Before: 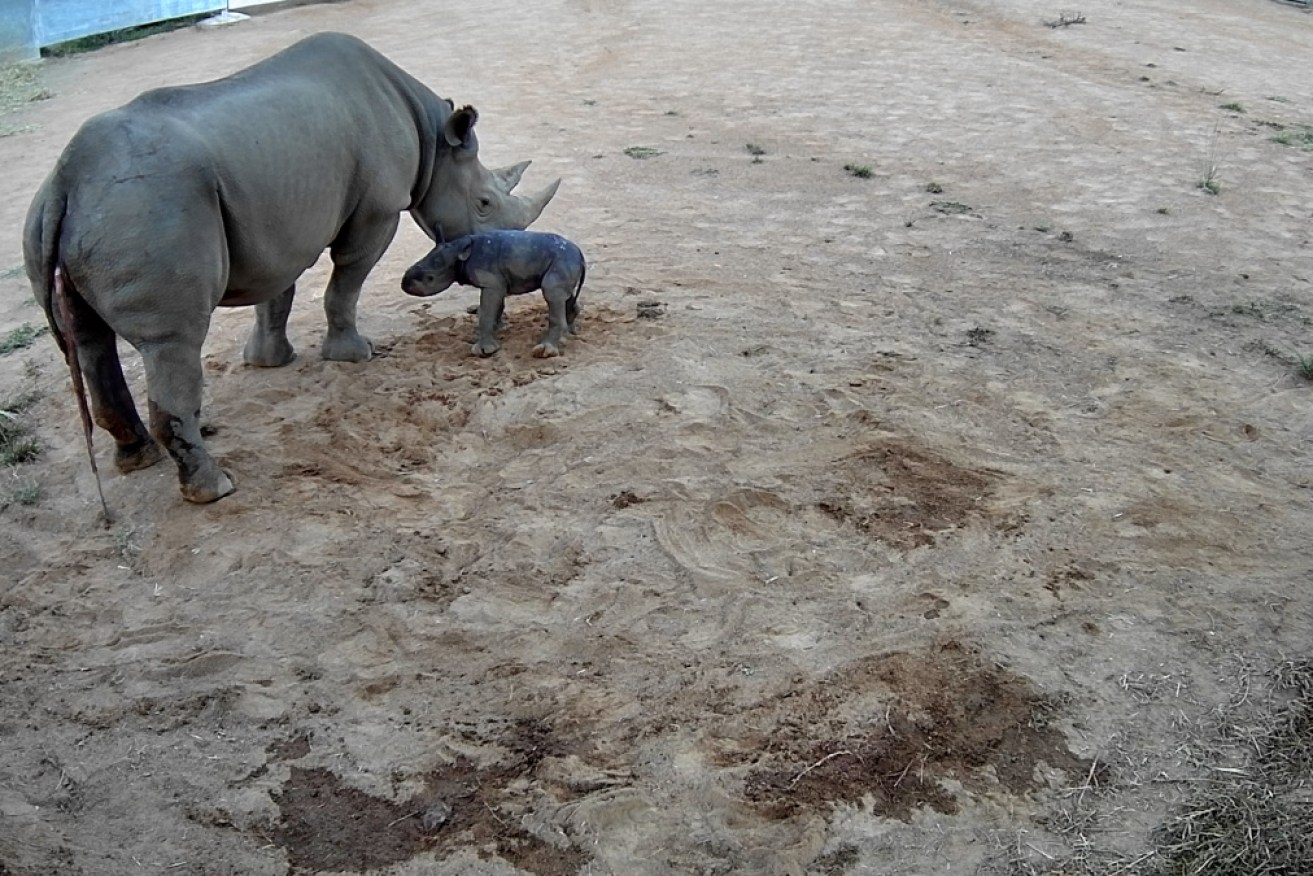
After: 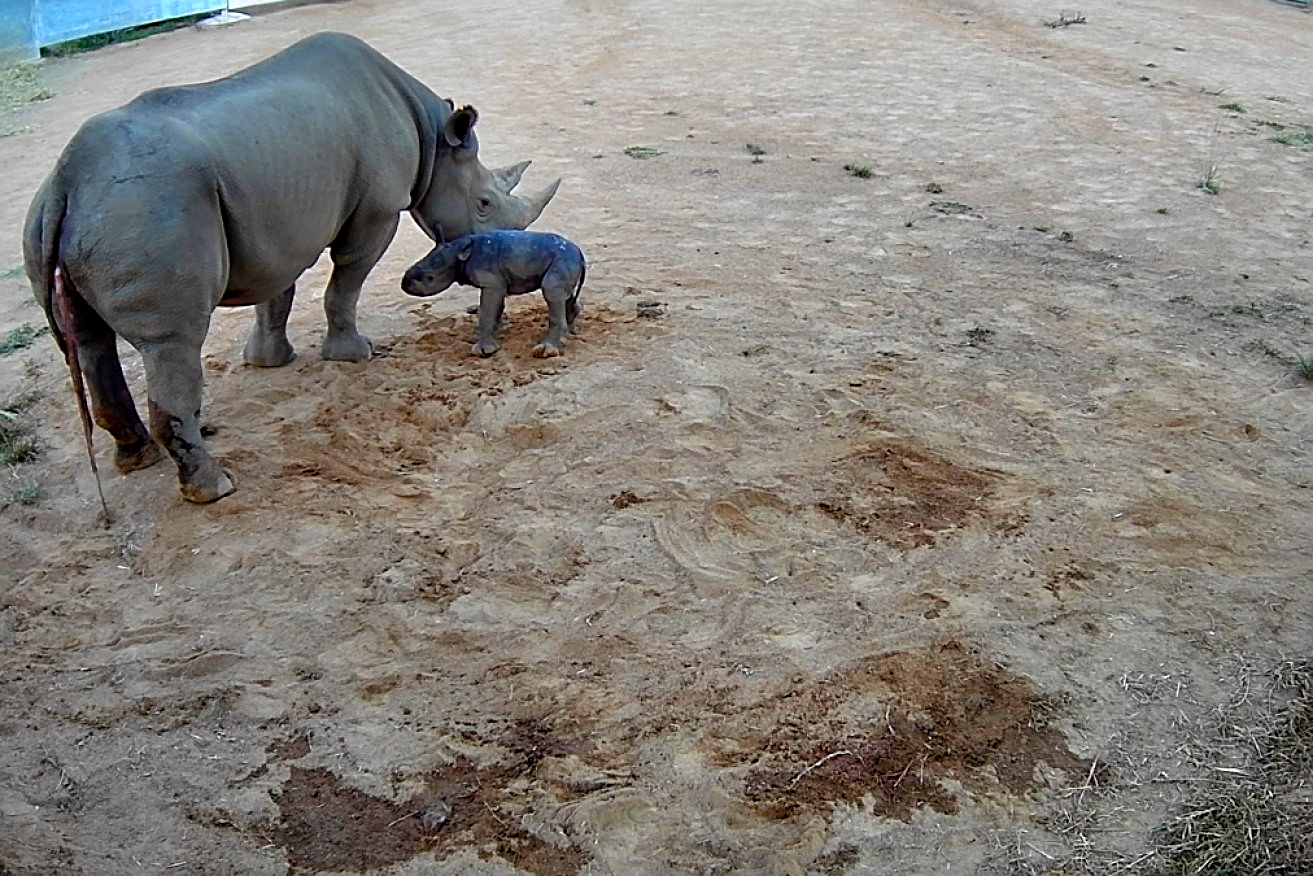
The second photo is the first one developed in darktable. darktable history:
sharpen: on, module defaults
color balance rgb: shadows lift › chroma 1.005%, shadows lift › hue 30.5°, linear chroma grading › global chroma 14.345%, perceptual saturation grading › global saturation 27.551%, perceptual saturation grading › highlights -25.226%, perceptual saturation grading › shadows 24.294%, global vibrance 20%
